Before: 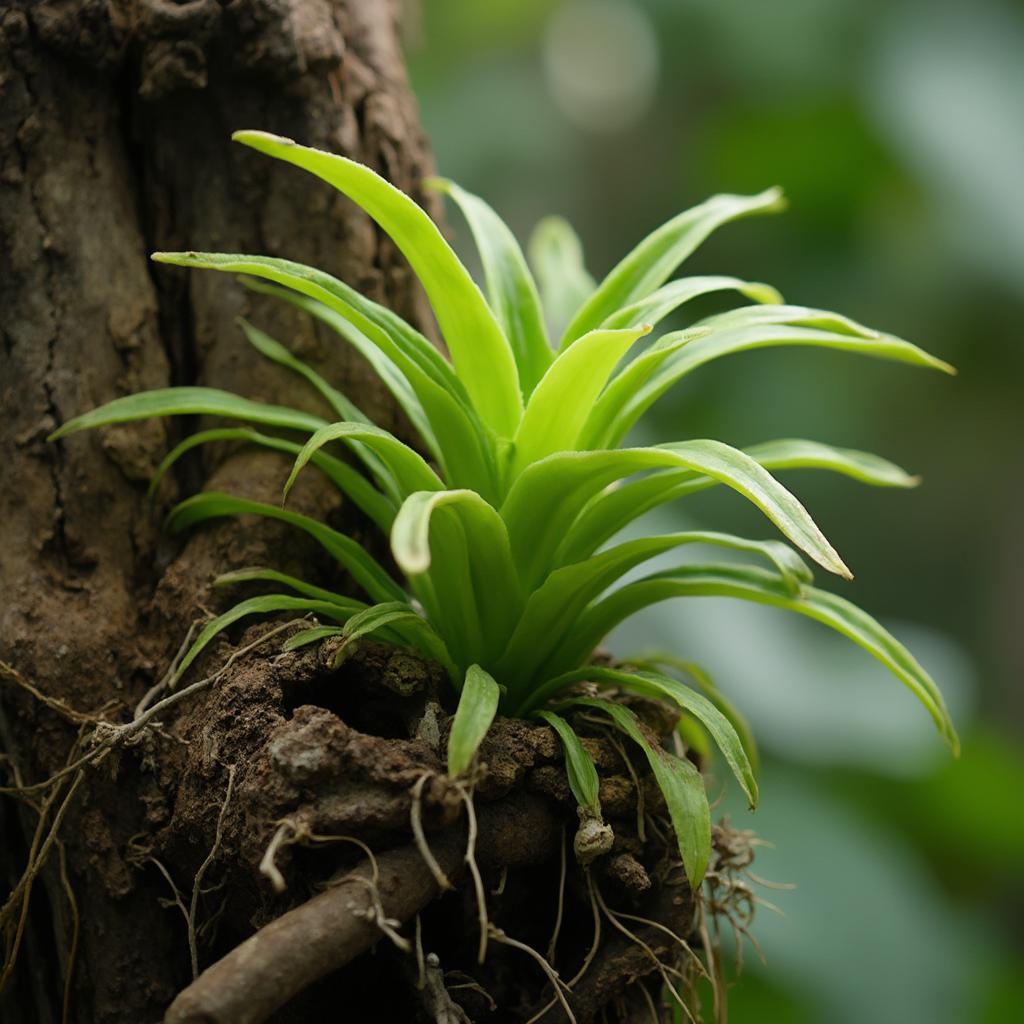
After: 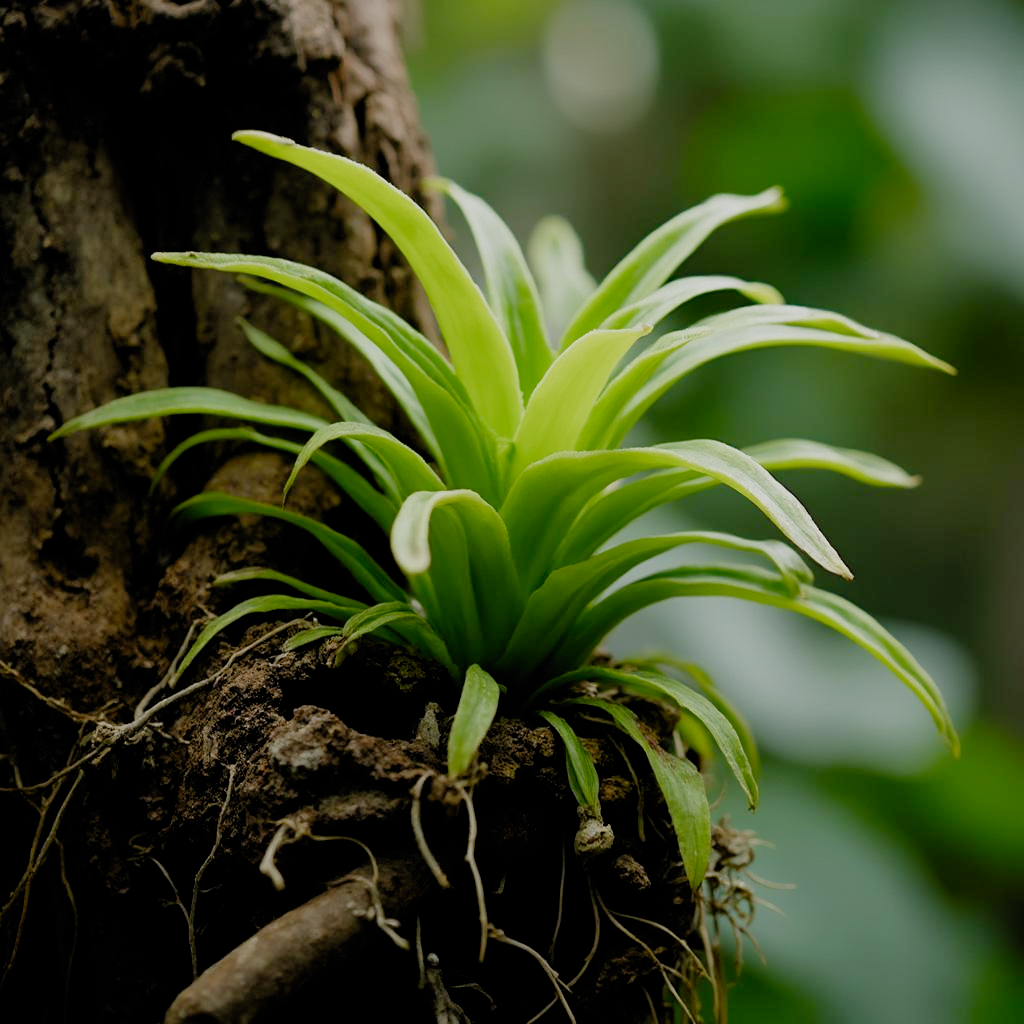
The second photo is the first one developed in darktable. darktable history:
filmic rgb: black relative exposure -4.75 EV, white relative exposure 4.04 EV, threshold 5.97 EV, hardness 2.81, preserve chrominance no, color science v4 (2020), iterations of high-quality reconstruction 0, enable highlight reconstruction true
